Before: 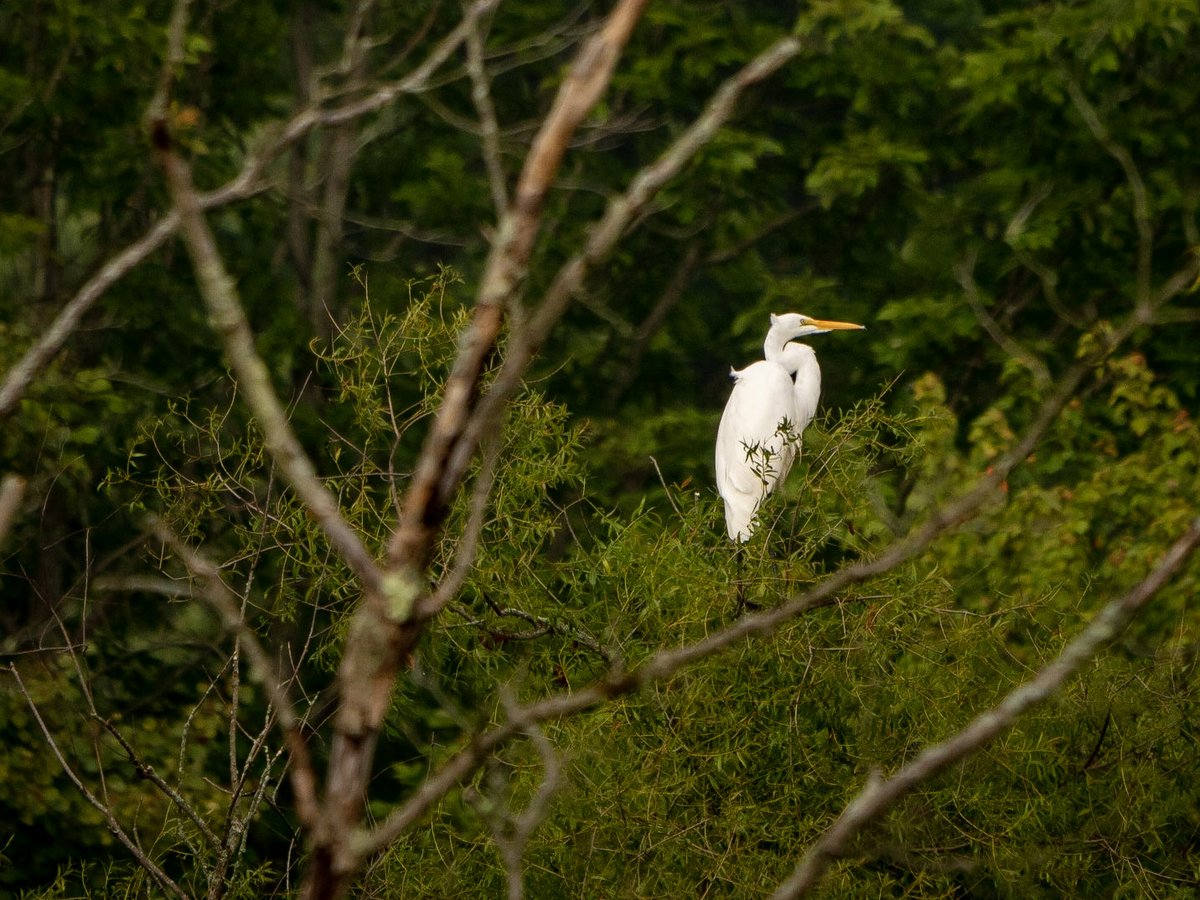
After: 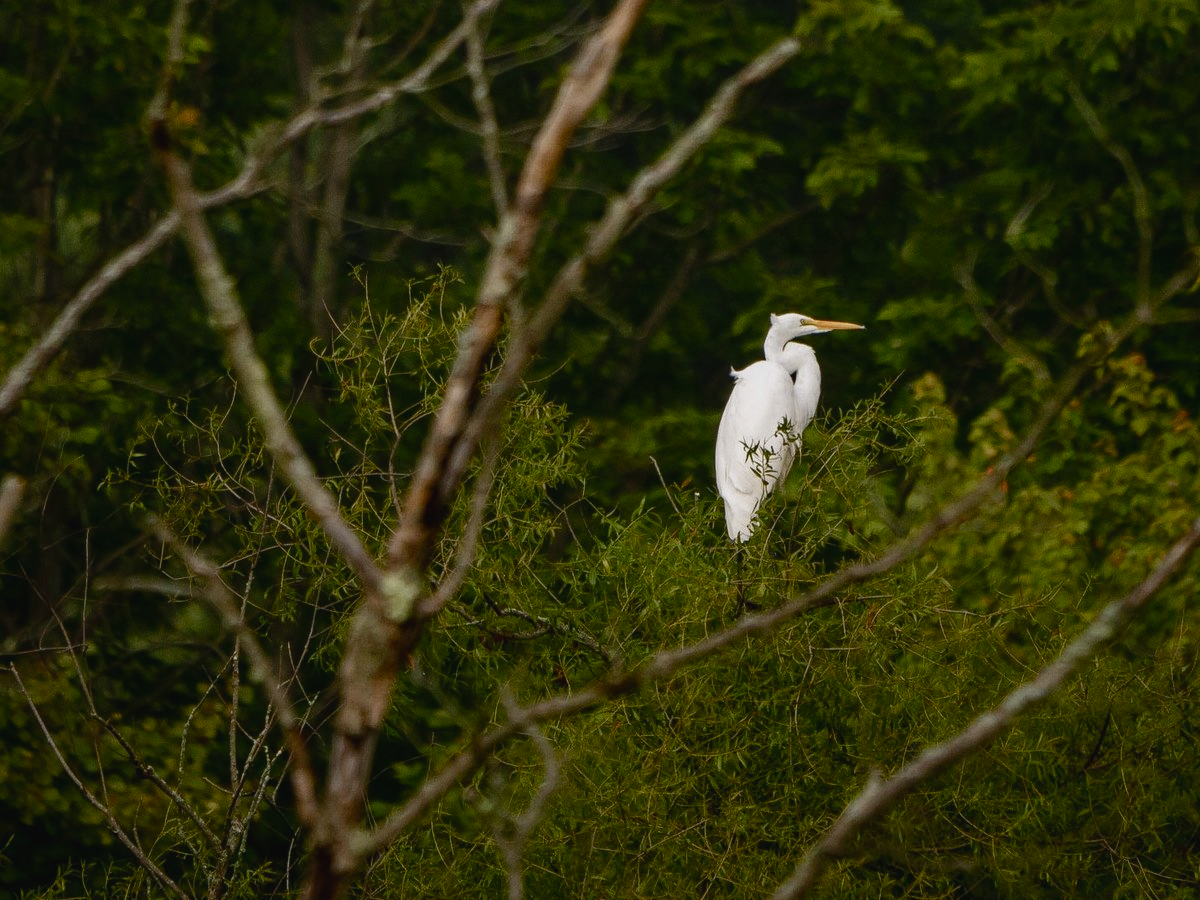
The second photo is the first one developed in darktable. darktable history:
color balance rgb: shadows lift › luminance -10%, shadows lift › chroma 1%, shadows lift › hue 113°, power › luminance -15%, highlights gain › chroma 0.2%, highlights gain › hue 333°, global offset › luminance 0.5%, perceptual saturation grading › global saturation 20%, perceptual saturation grading › highlights -50%, perceptual saturation grading › shadows 25%, contrast -10%
white balance: red 0.983, blue 1.036
